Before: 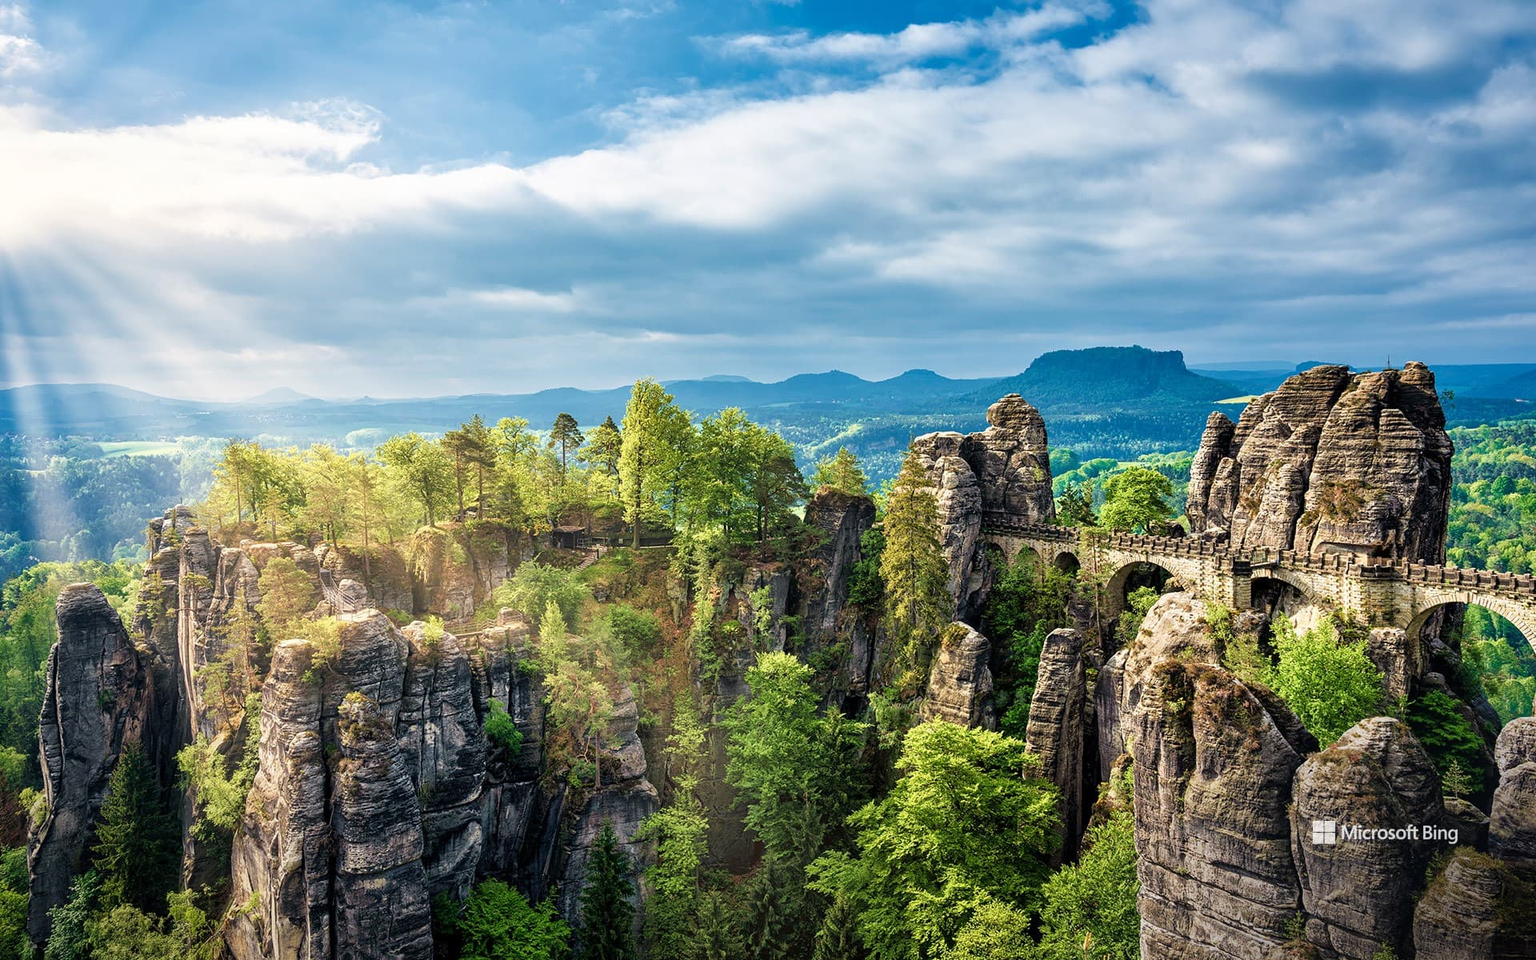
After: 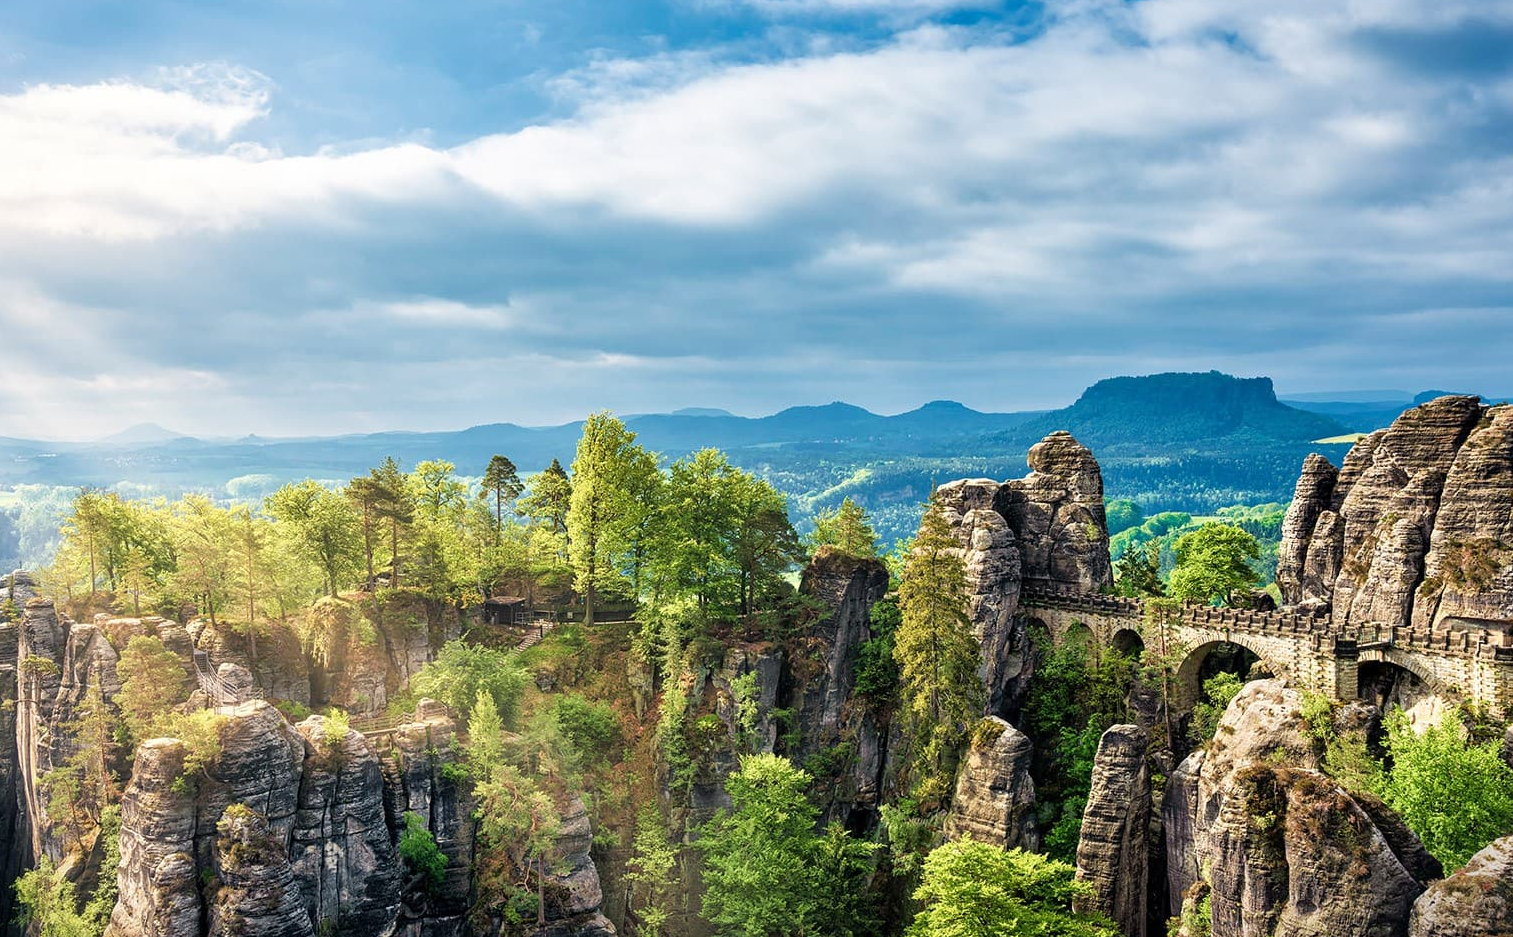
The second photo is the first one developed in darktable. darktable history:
crop and rotate: left 10.77%, top 5.1%, right 10.41%, bottom 16.76%
levels: mode automatic, black 0.023%, white 99.97%, levels [0.062, 0.494, 0.925]
